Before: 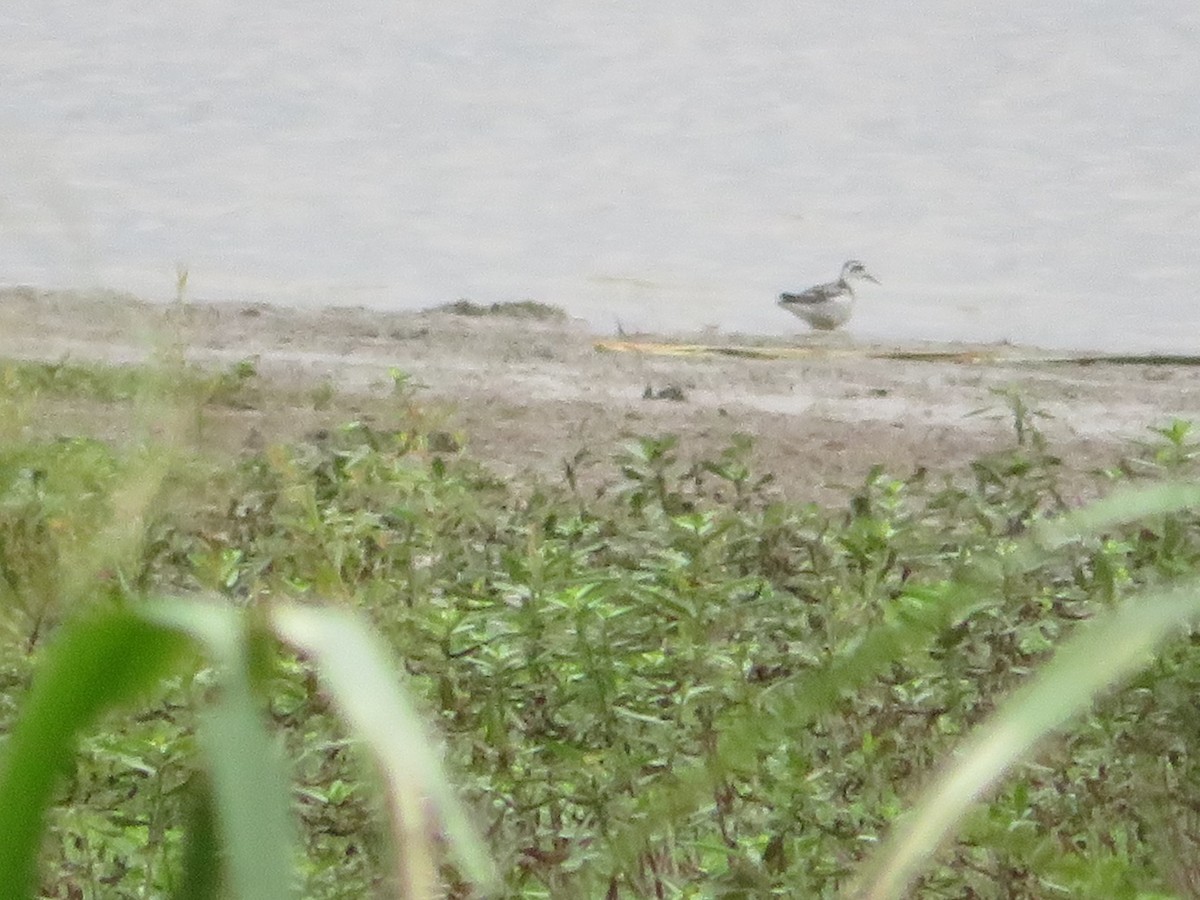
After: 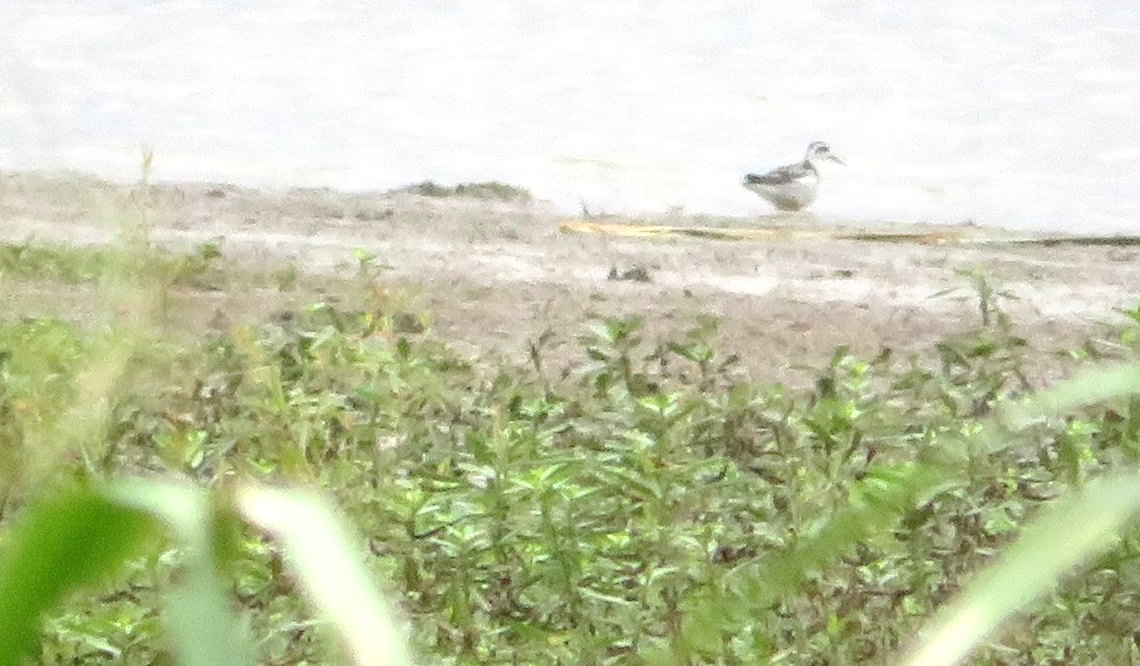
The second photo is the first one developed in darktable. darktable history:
crop and rotate: left 2.991%, top 13.302%, right 1.981%, bottom 12.636%
exposure: exposure 0.6 EV, compensate highlight preservation false
